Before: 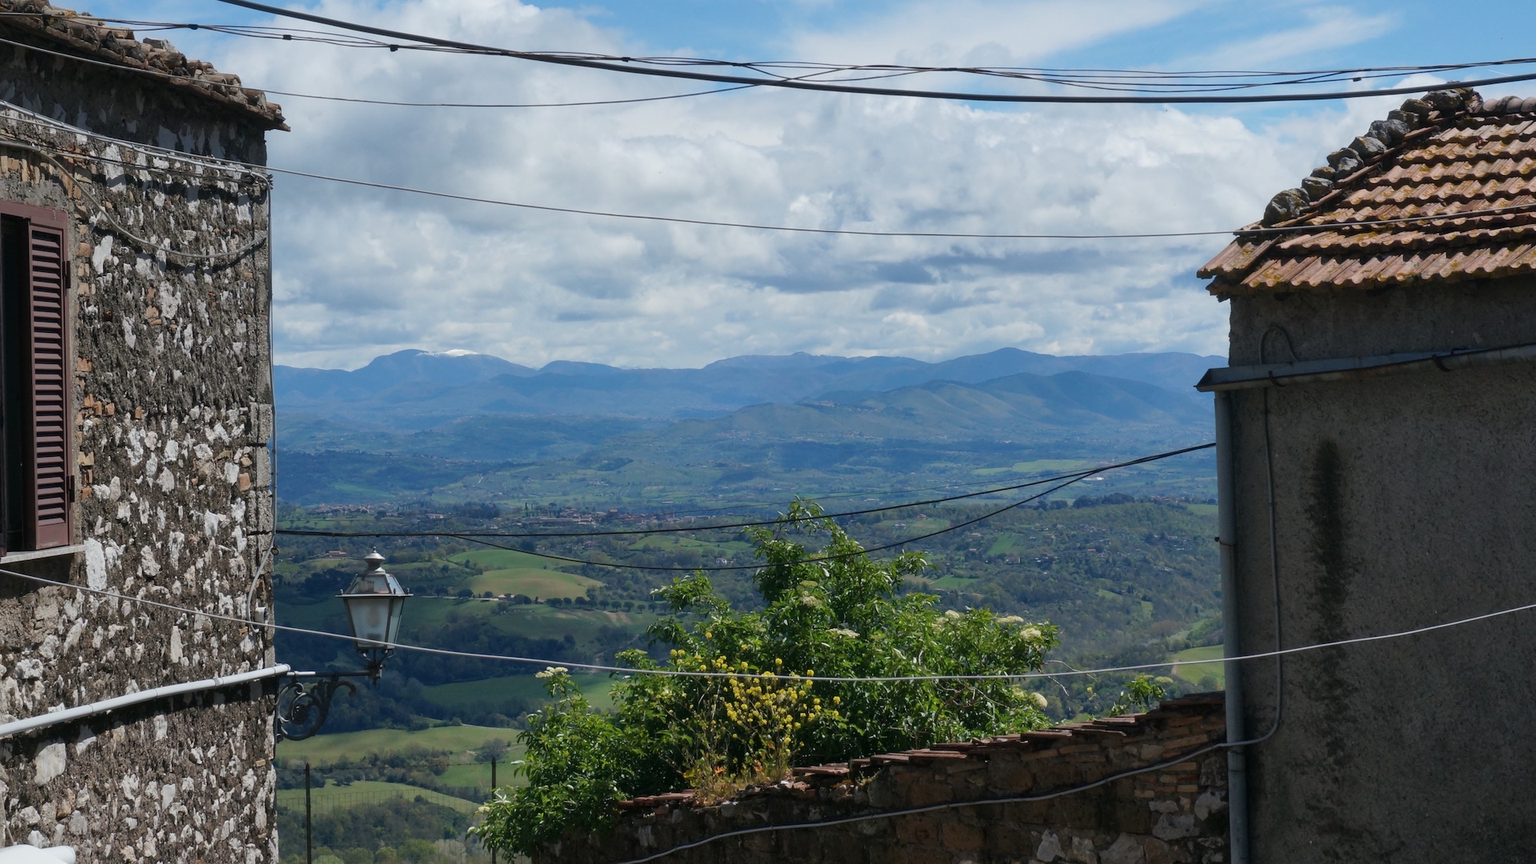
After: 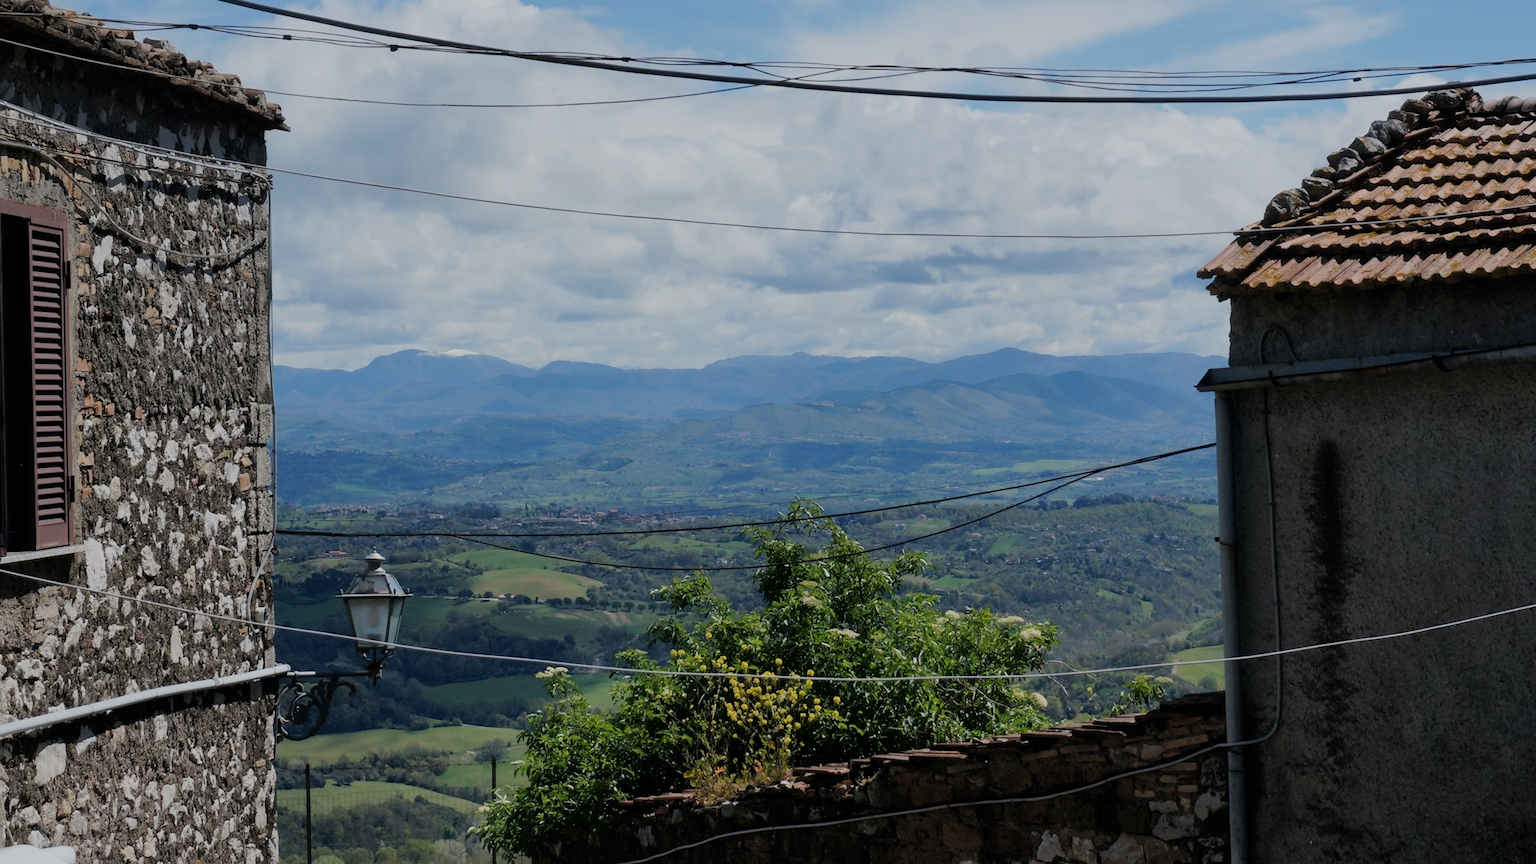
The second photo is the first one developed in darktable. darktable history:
filmic rgb: black relative exposure -7.33 EV, white relative exposure 5.05 EV, hardness 3.2
